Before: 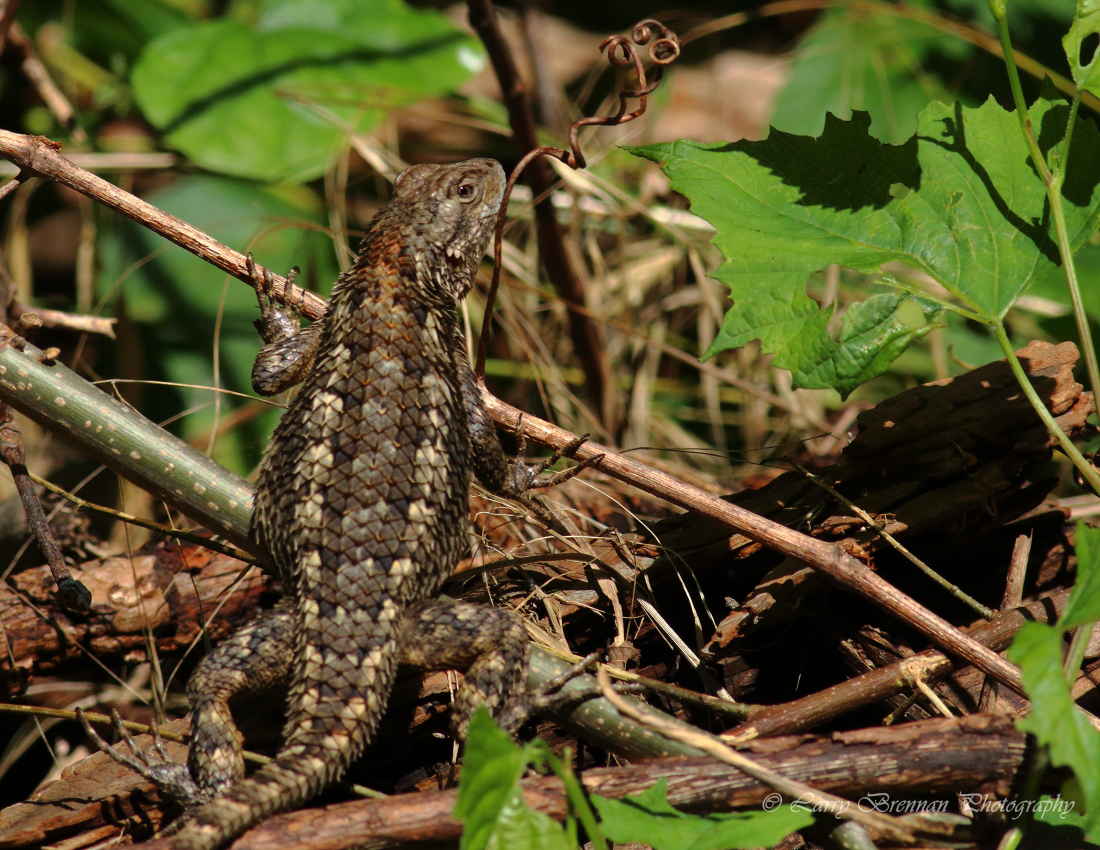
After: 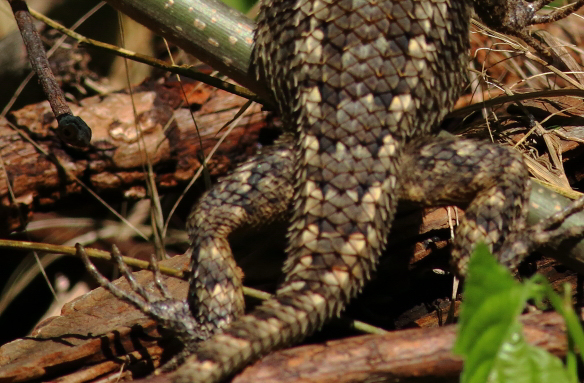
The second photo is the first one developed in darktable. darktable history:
crop and rotate: top 54.627%, right 46.824%, bottom 0.231%
